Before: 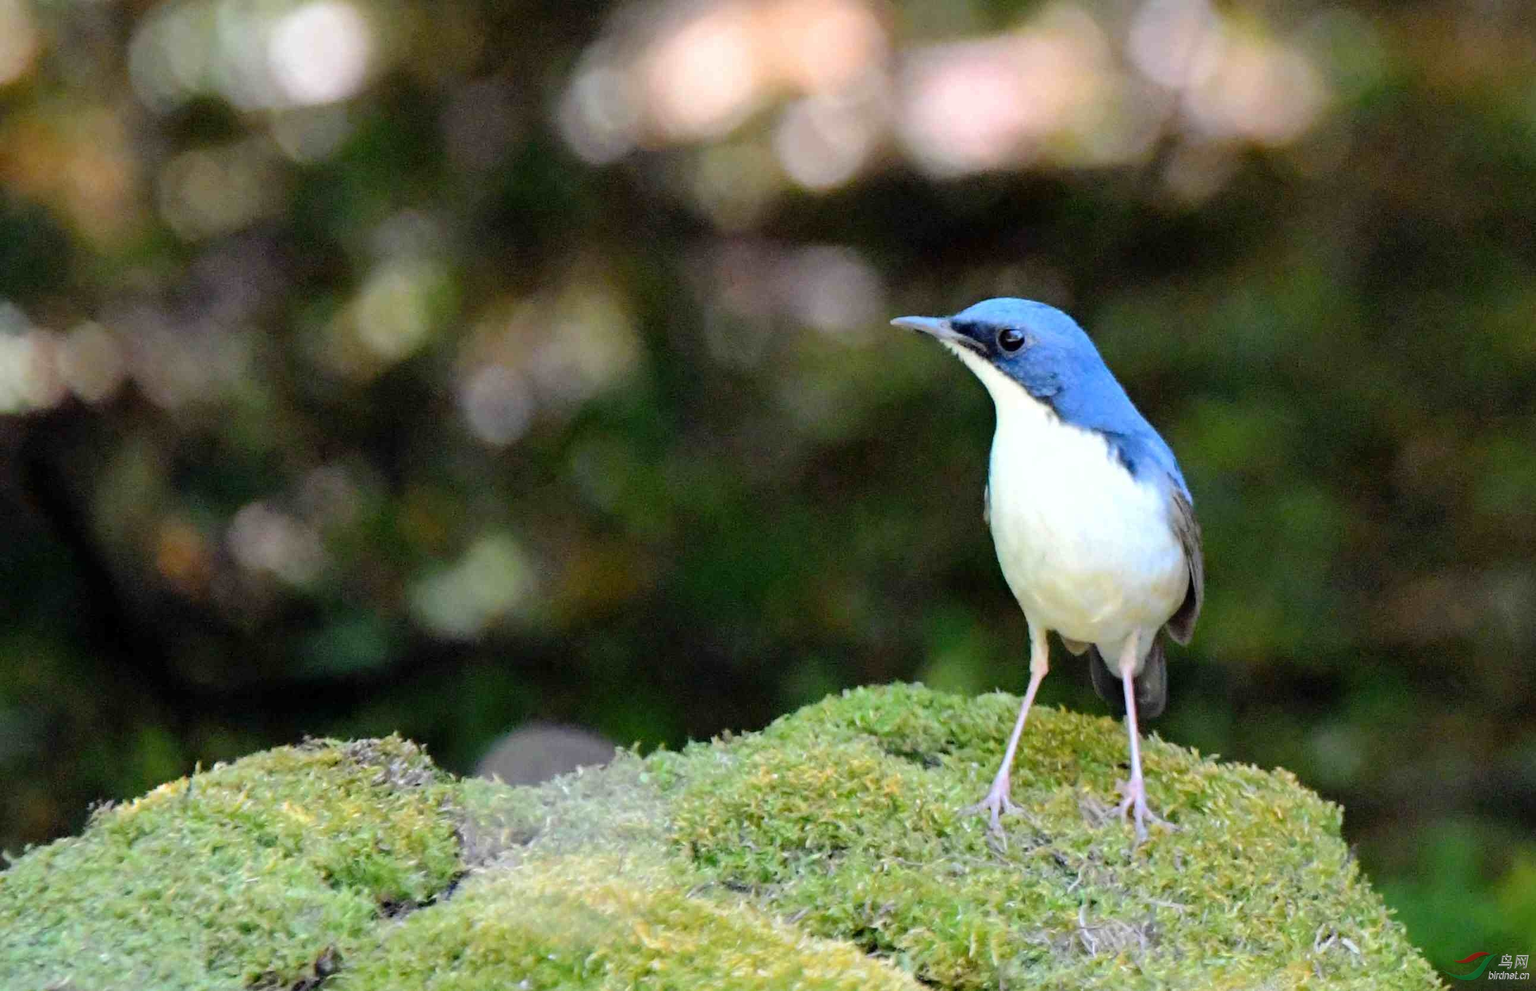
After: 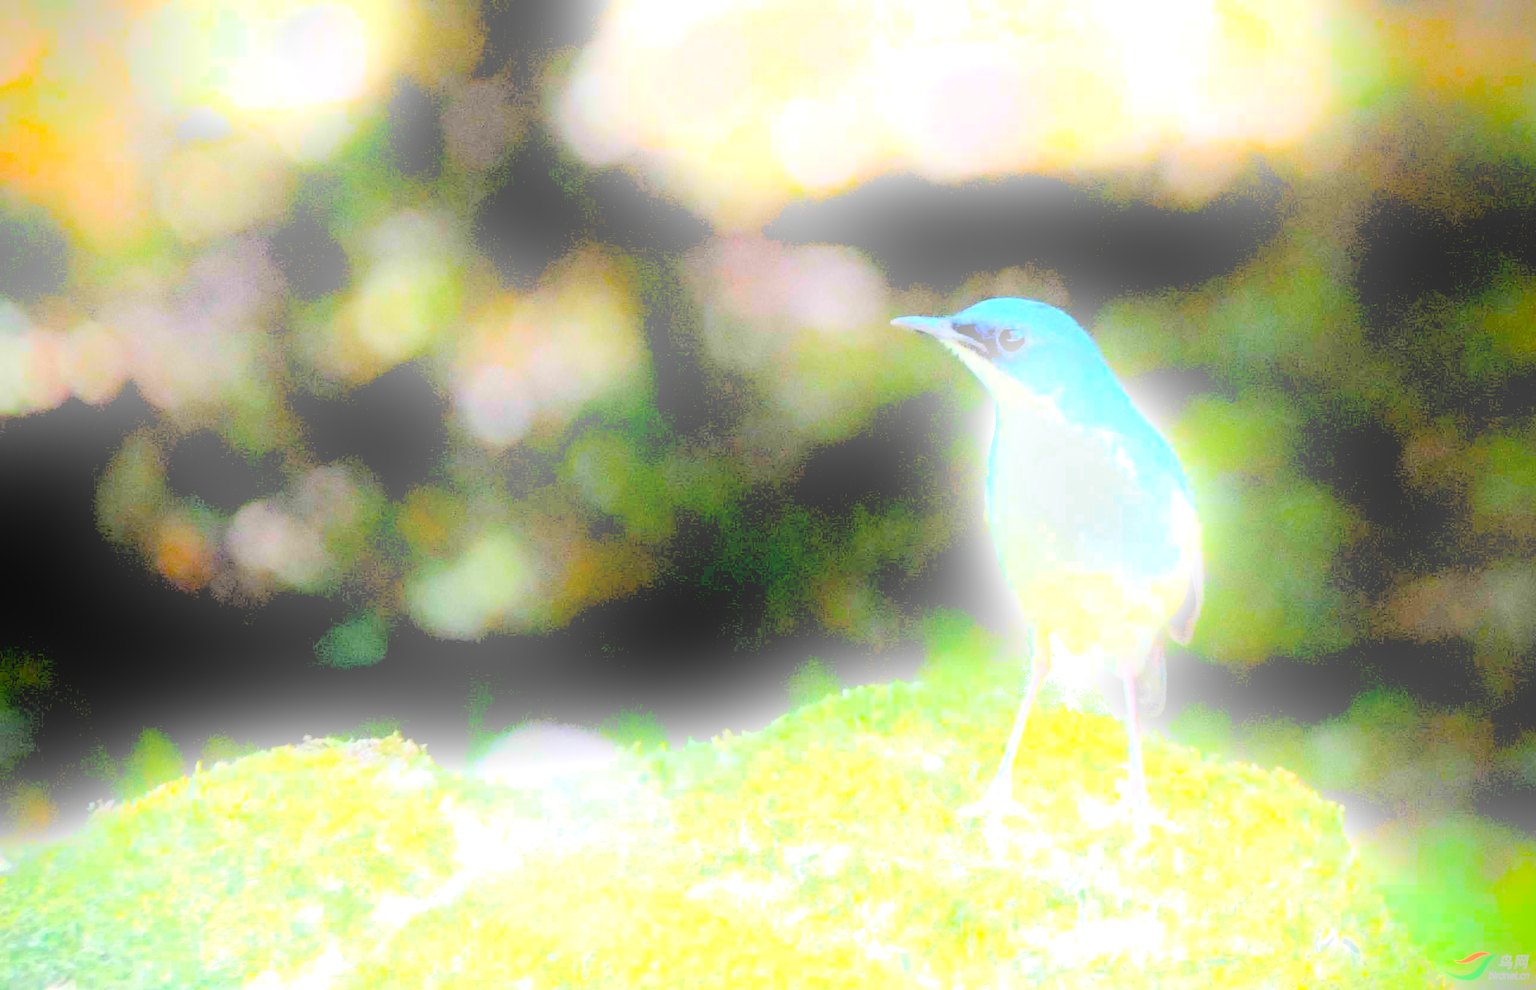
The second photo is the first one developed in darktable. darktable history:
vignetting: fall-off start 88.53%, fall-off radius 44.2%, saturation 0.376, width/height ratio 1.161
bloom: size 25%, threshold 5%, strength 90%
rgb levels: levels [[0.013, 0.434, 0.89], [0, 0.5, 1], [0, 0.5, 1]]
color zones: curves: ch0 [(0.25, 0.5) (0.463, 0.627) (0.484, 0.637) (0.75, 0.5)]
exposure: black level correction 0.007, exposure 0.093 EV, compensate highlight preservation false
base curve: preserve colors none
color balance: output saturation 110%
contrast brightness saturation: contrast 0.07, brightness 0.08, saturation 0.18
